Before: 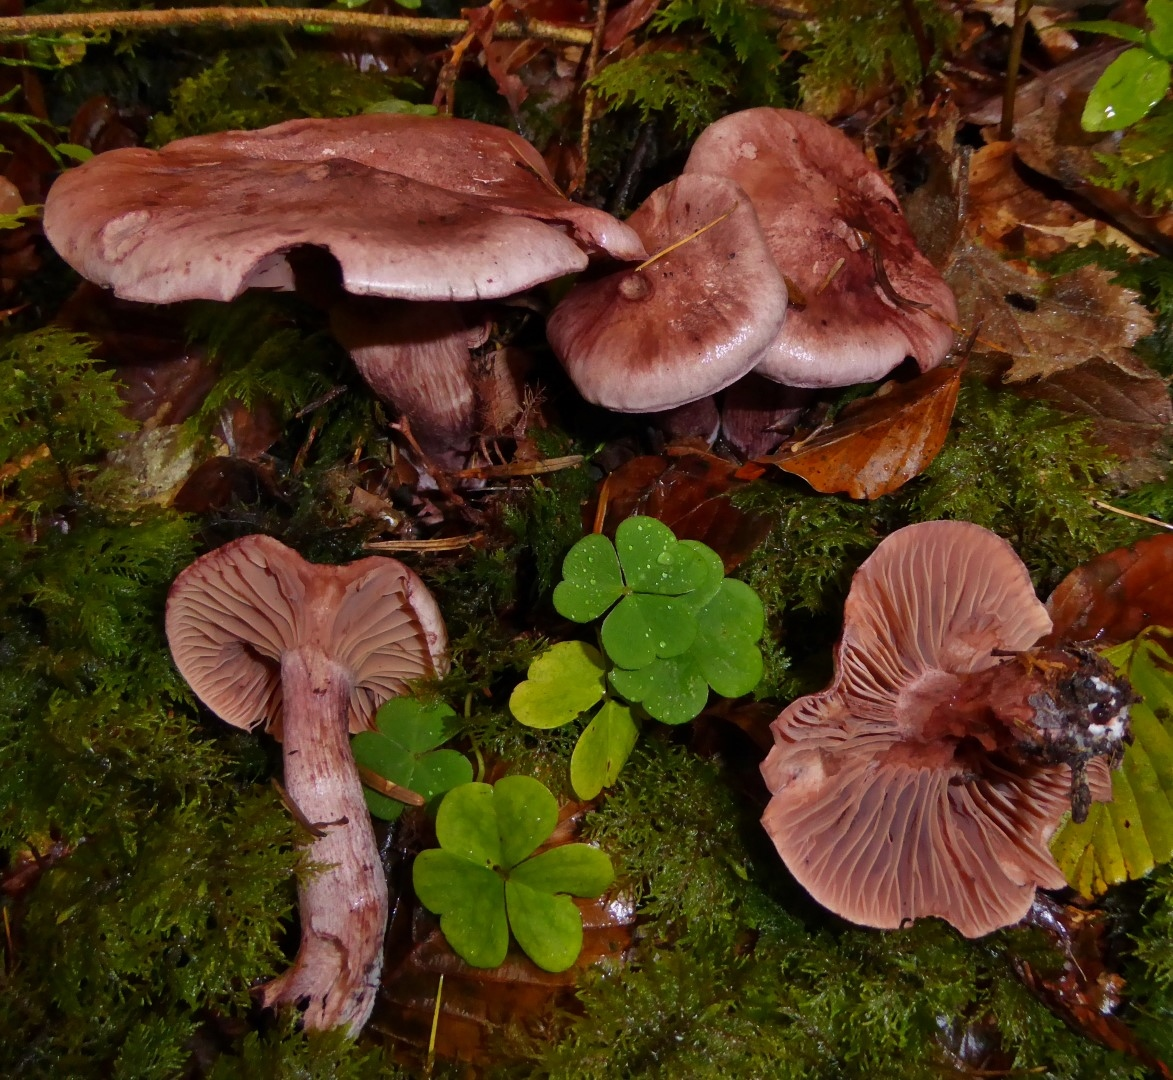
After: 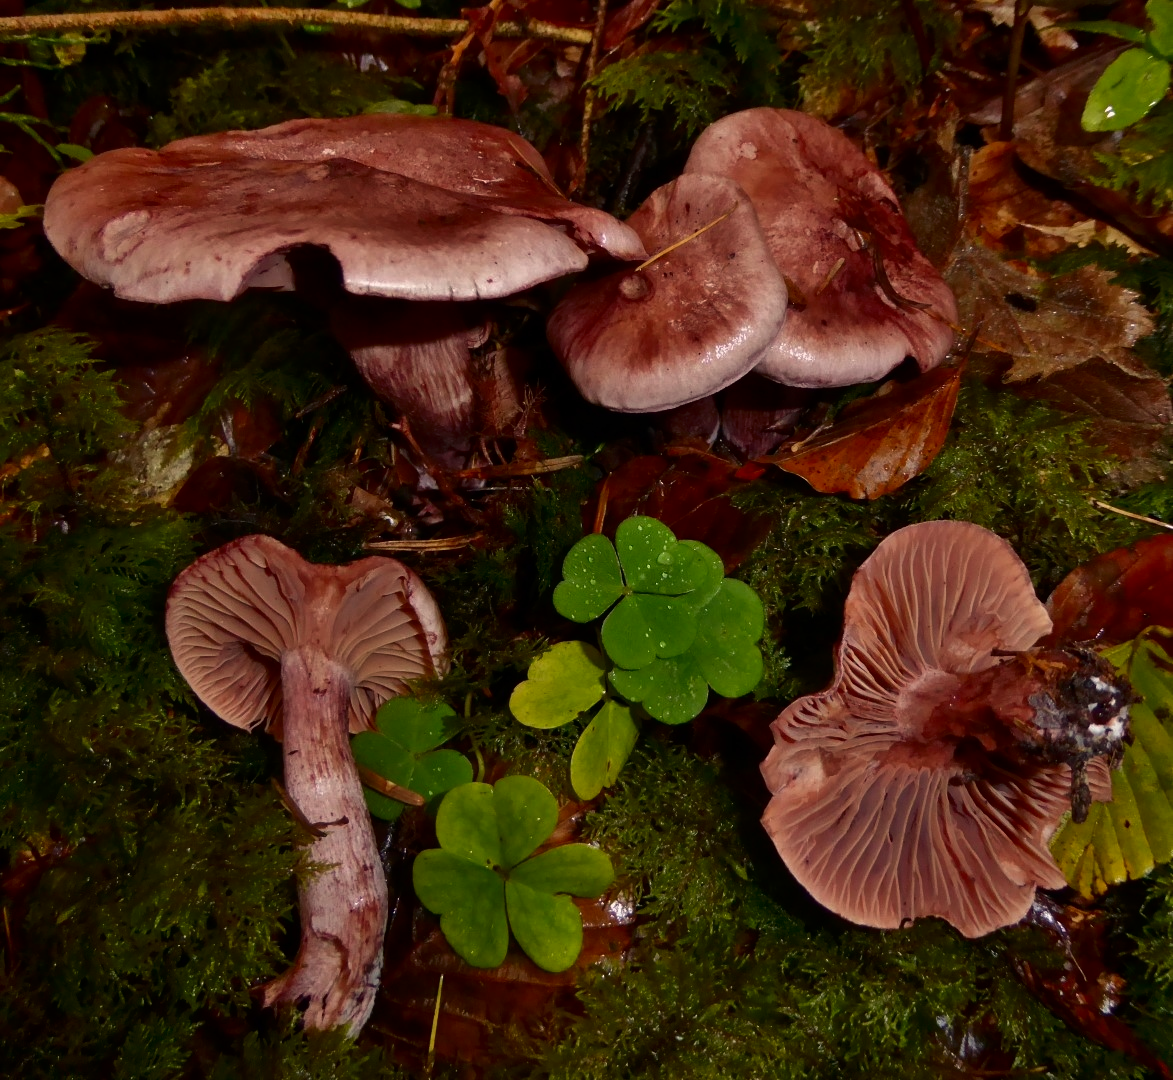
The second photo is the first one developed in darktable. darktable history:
shadows and highlights: shadows -62.32, white point adjustment -5.22, highlights 61.59
exposure: exposure -0.151 EV, compensate highlight preservation false
white balance: red 1.045, blue 0.932
